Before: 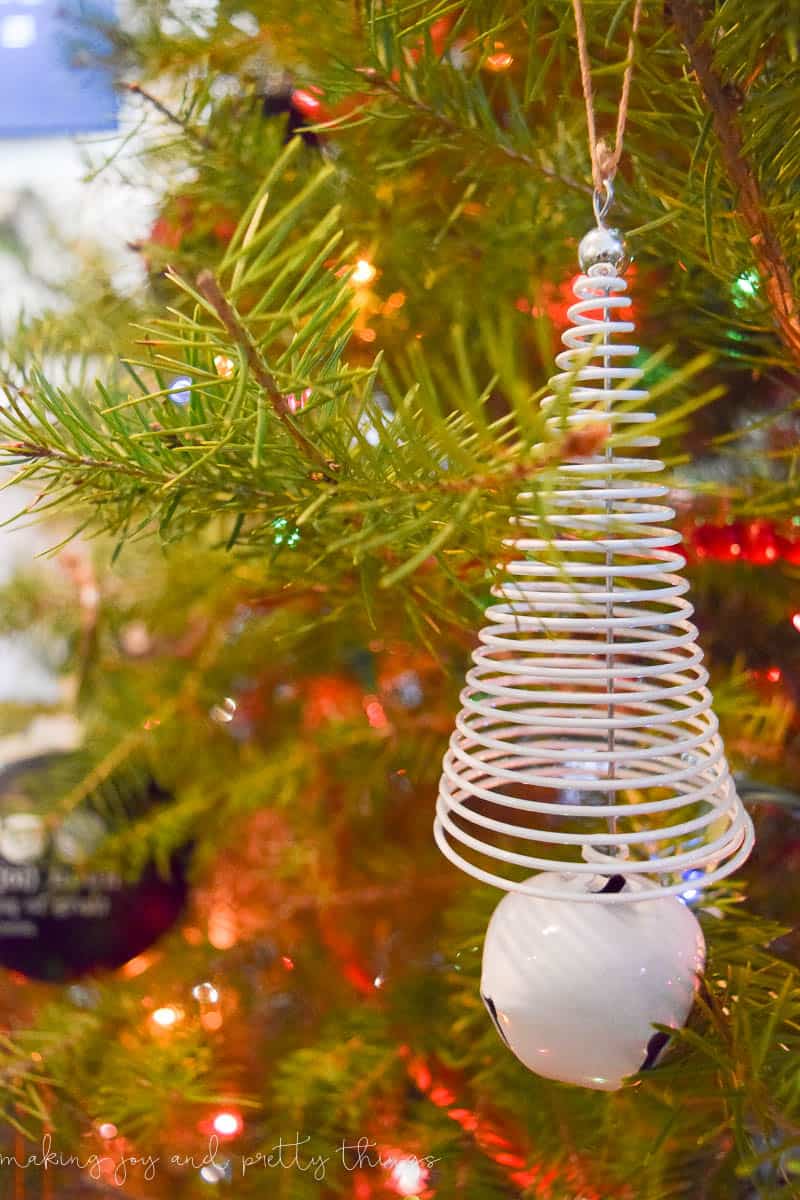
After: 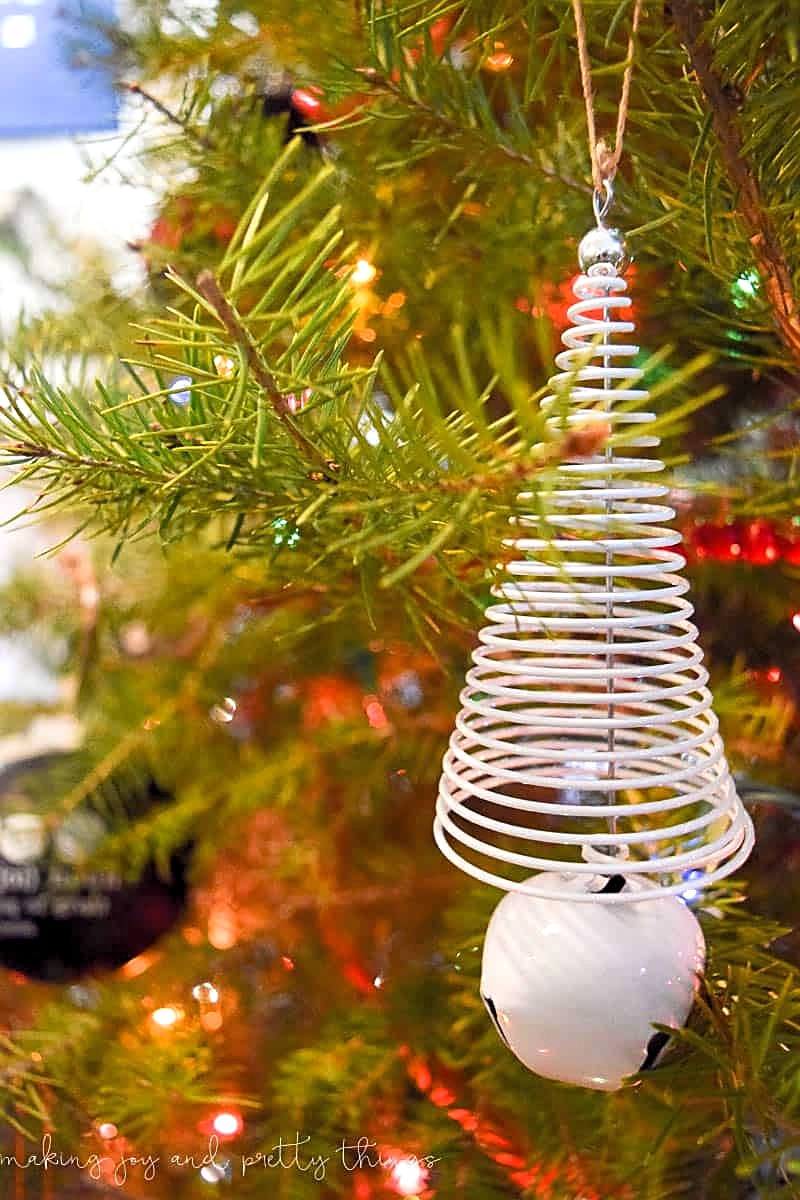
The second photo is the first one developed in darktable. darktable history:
sharpen: on, module defaults
levels: levels [0.062, 0.494, 0.925]
